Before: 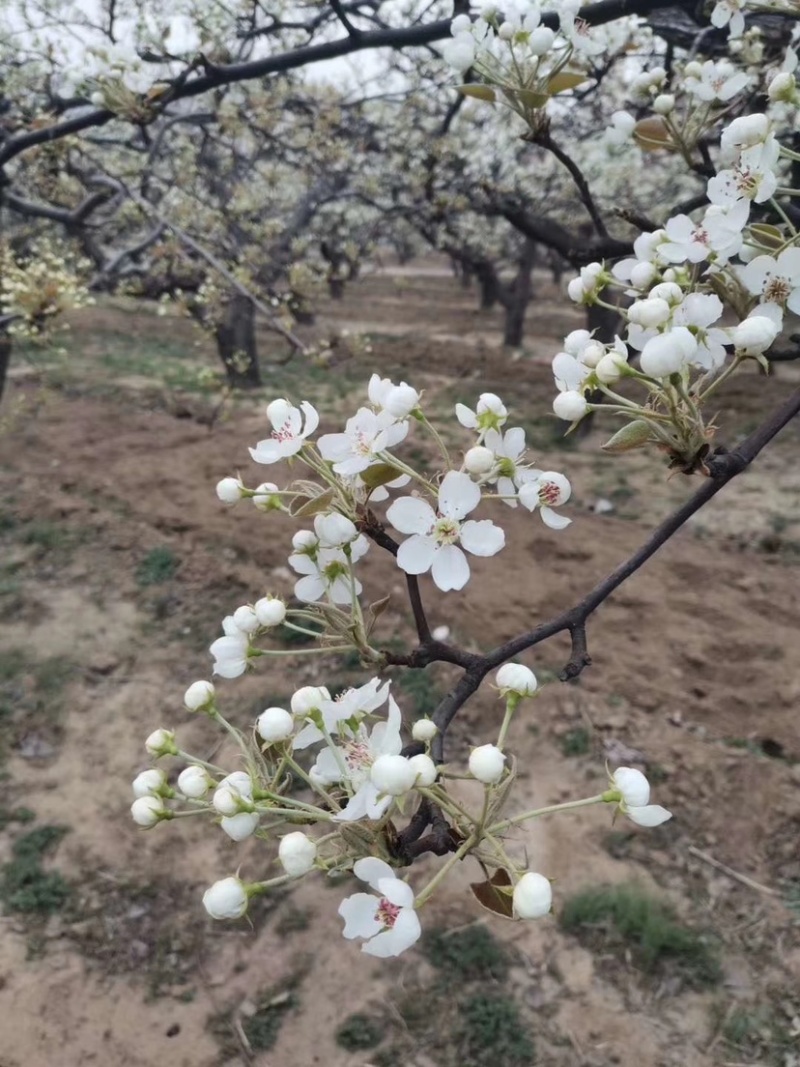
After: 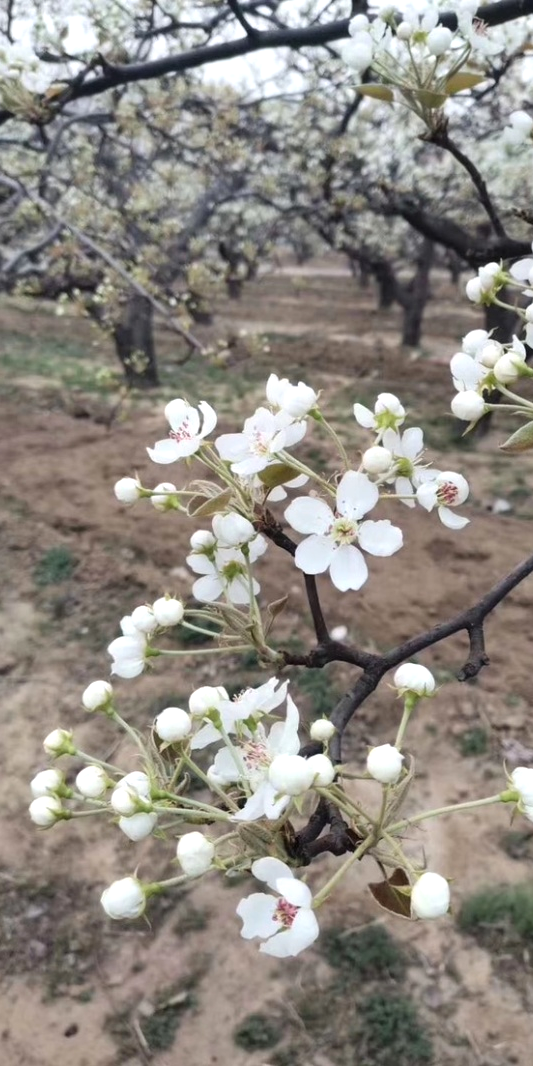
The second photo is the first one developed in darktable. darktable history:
tone equalizer: -8 EV -0.452 EV, -7 EV -0.38 EV, -6 EV -0.3 EV, -5 EV -0.202 EV, -3 EV 0.251 EV, -2 EV 0.363 EV, -1 EV 0.411 EV, +0 EV 0.399 EV
crop and rotate: left 12.872%, right 20.475%
